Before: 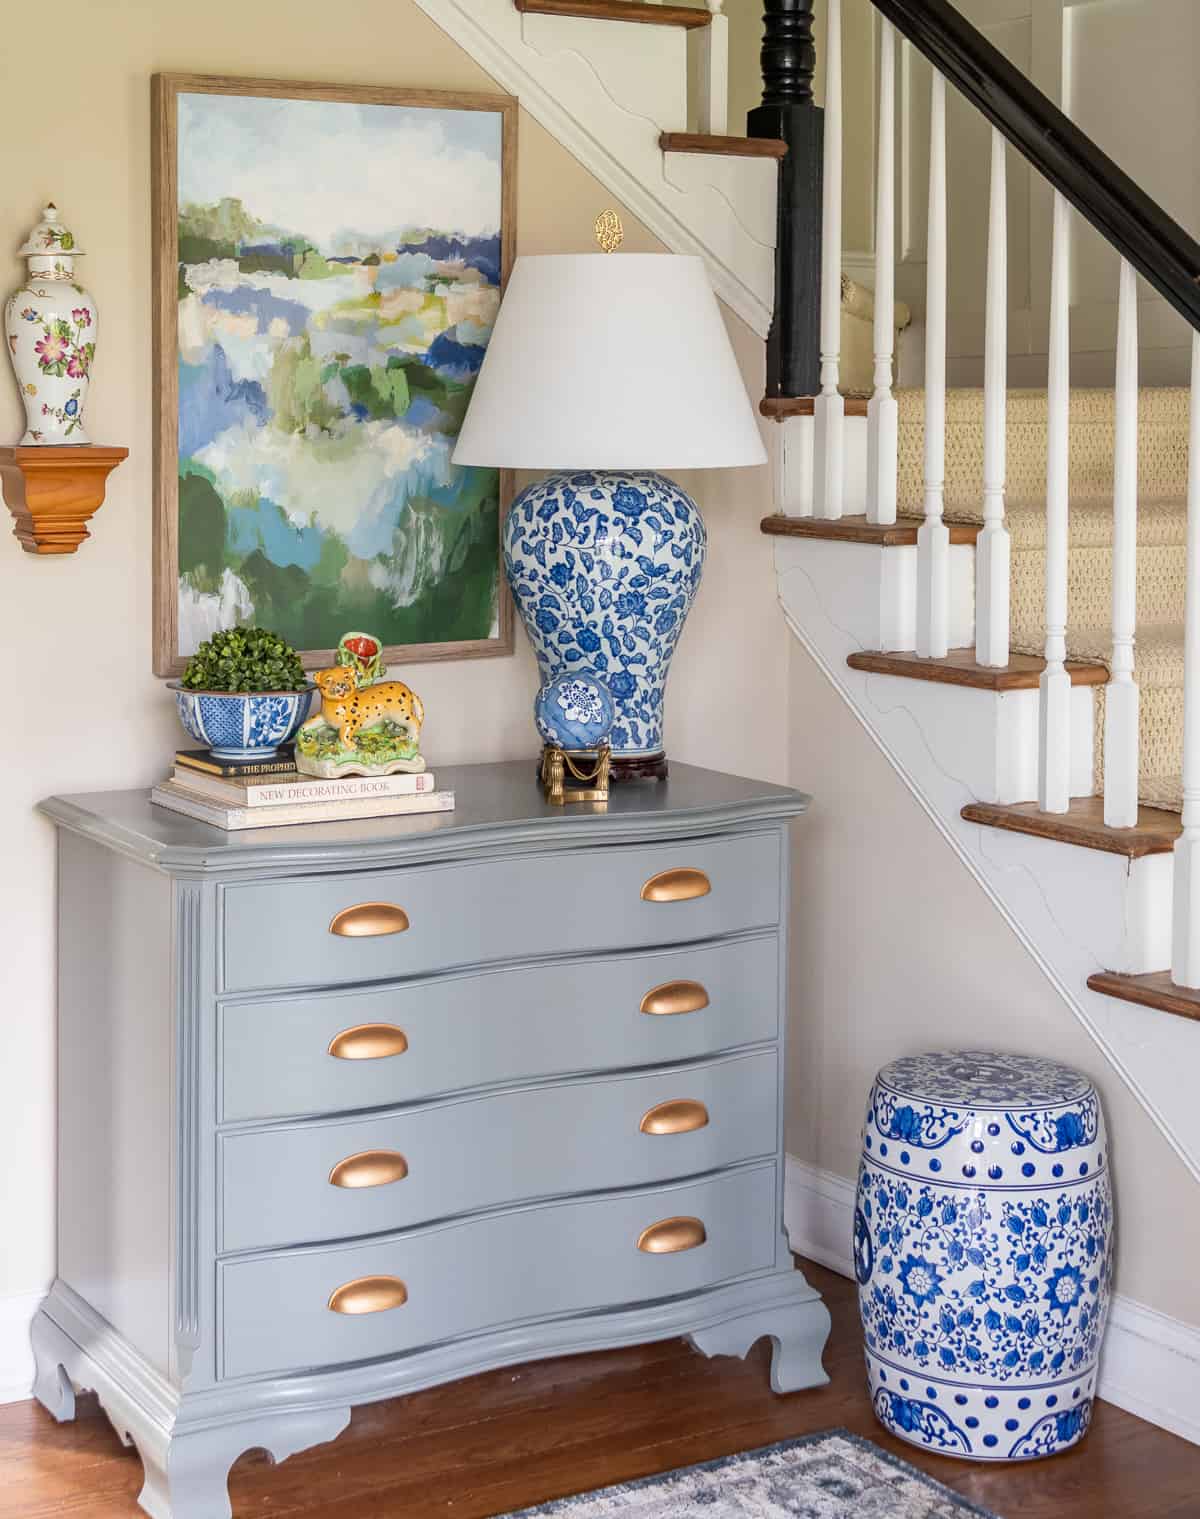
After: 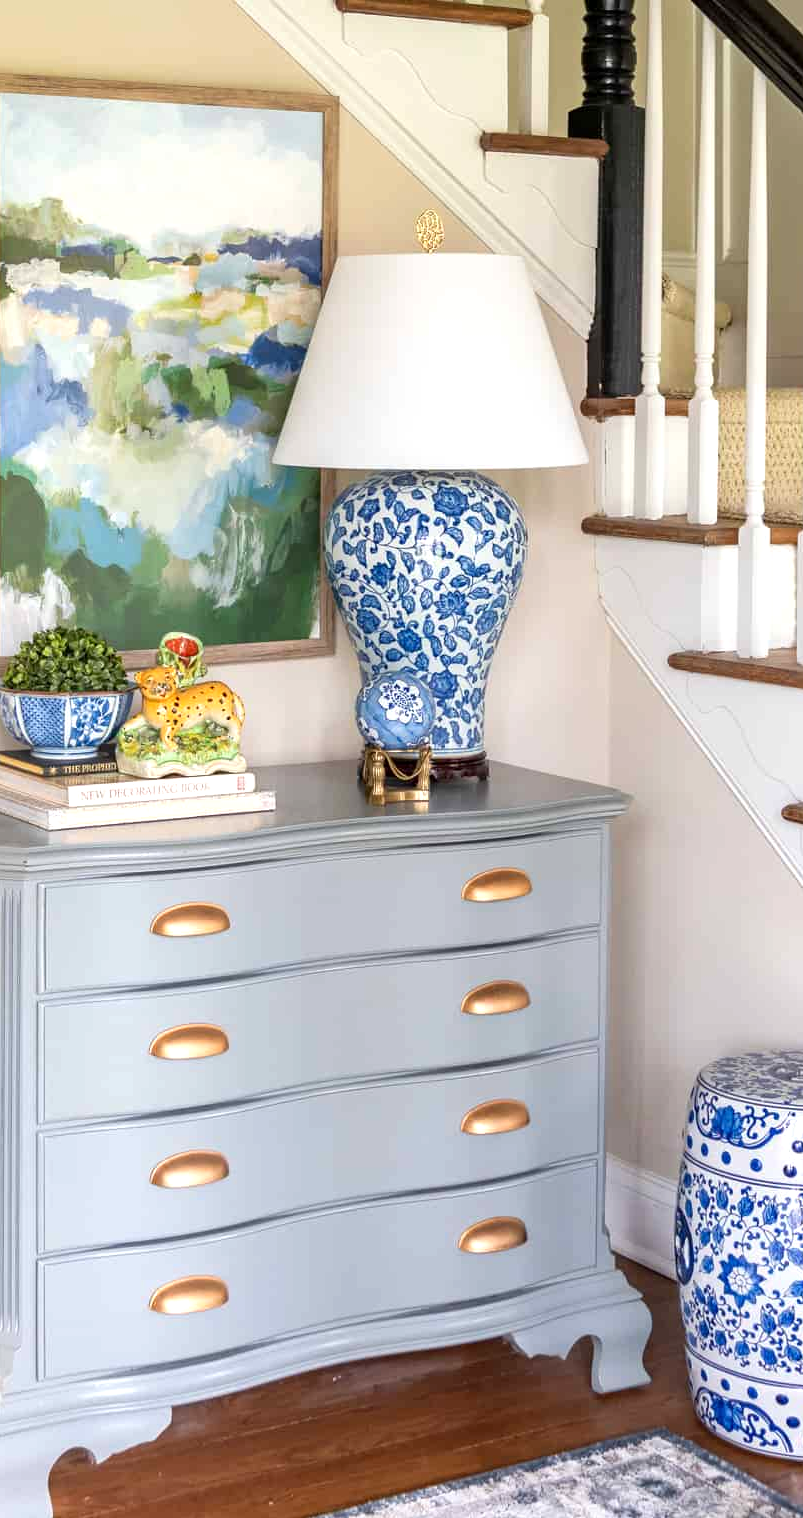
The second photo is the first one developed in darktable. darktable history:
crop and rotate: left 14.952%, right 18.118%
exposure: black level correction 0.001, exposure 0.498 EV, compensate highlight preservation false
